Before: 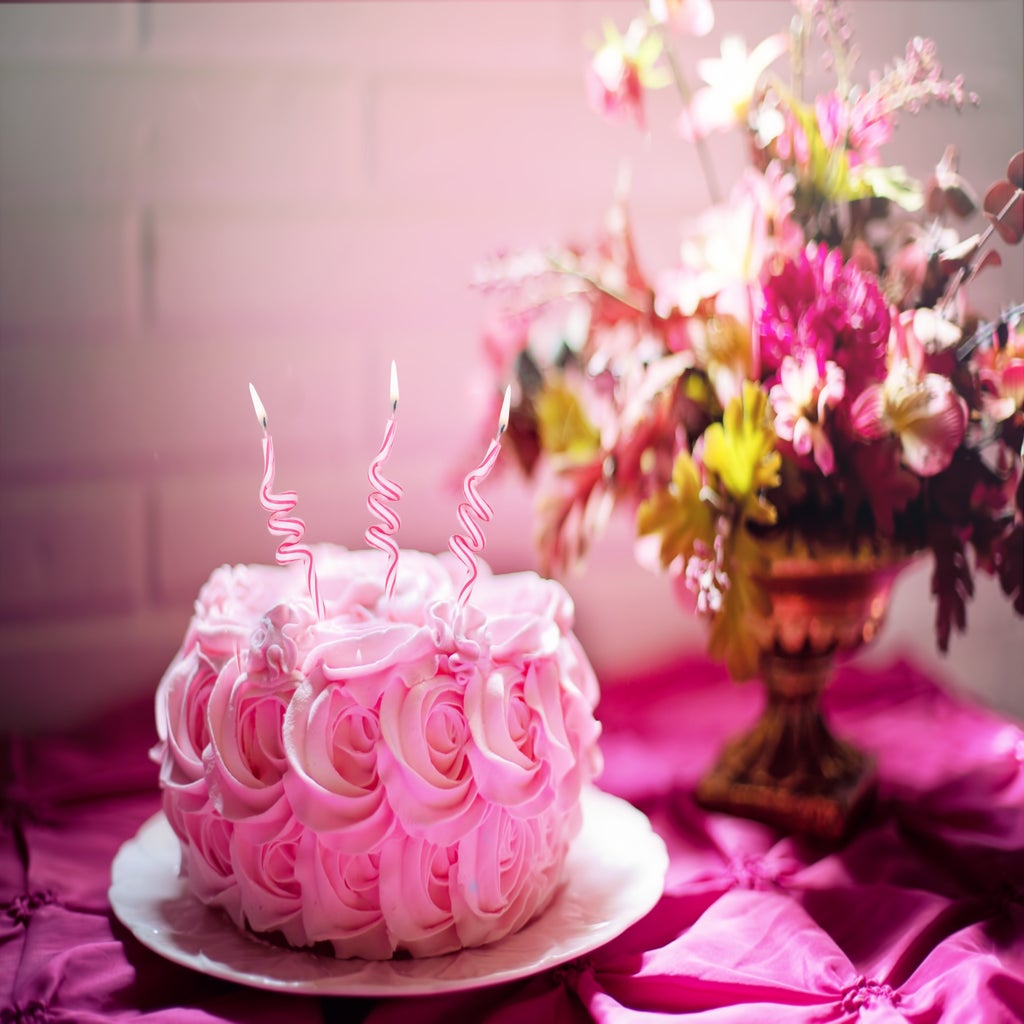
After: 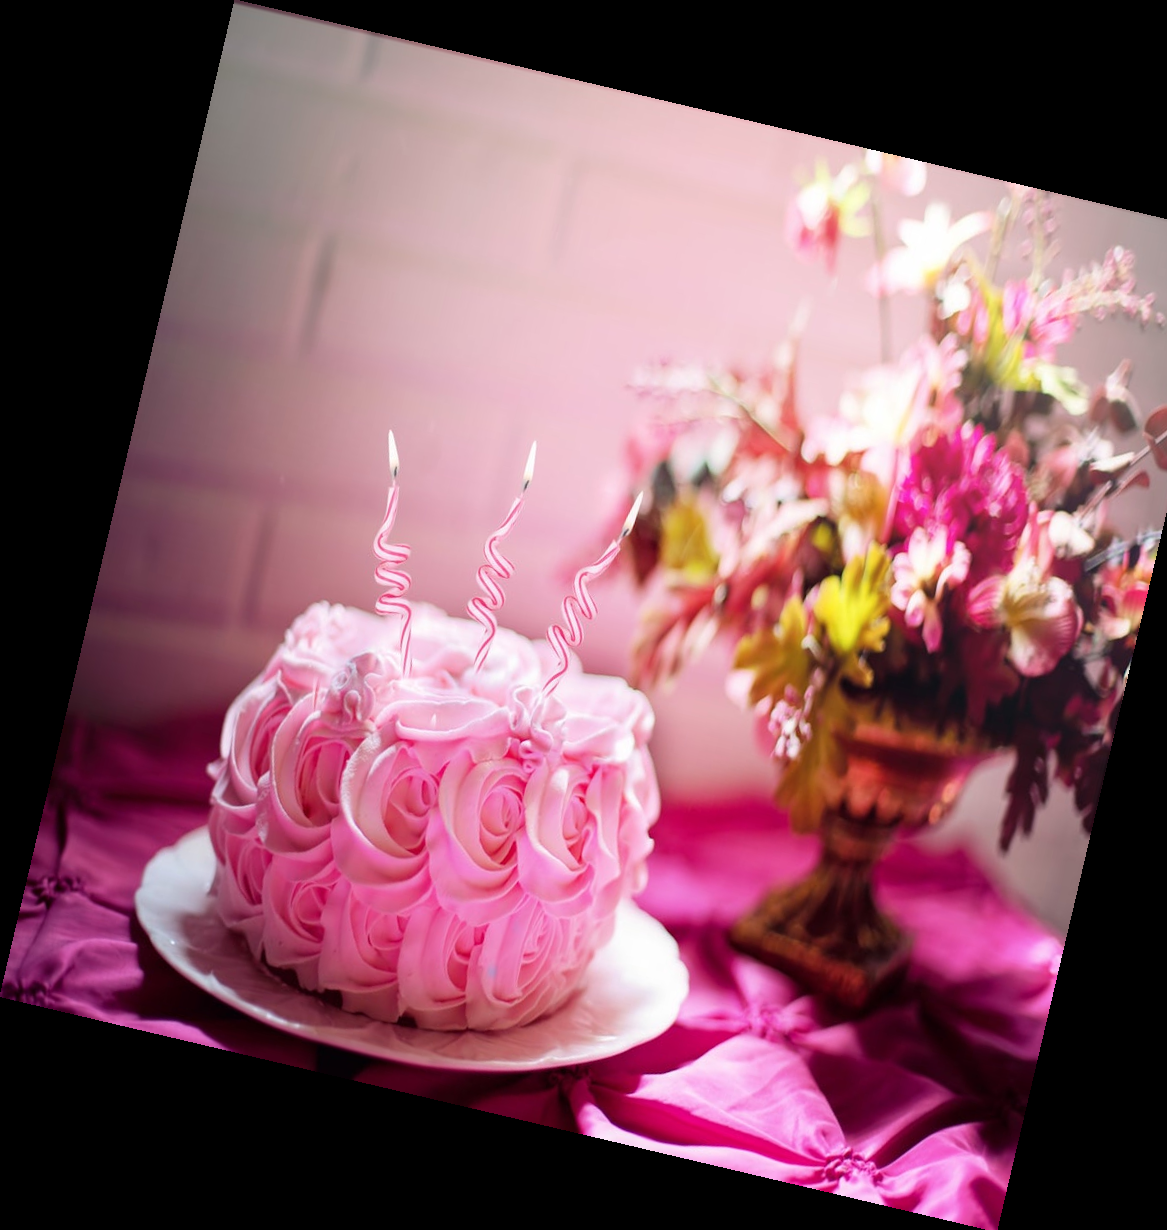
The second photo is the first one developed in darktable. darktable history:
crop and rotate: right 5.167%
rotate and perspective: rotation 13.27°, automatic cropping off
